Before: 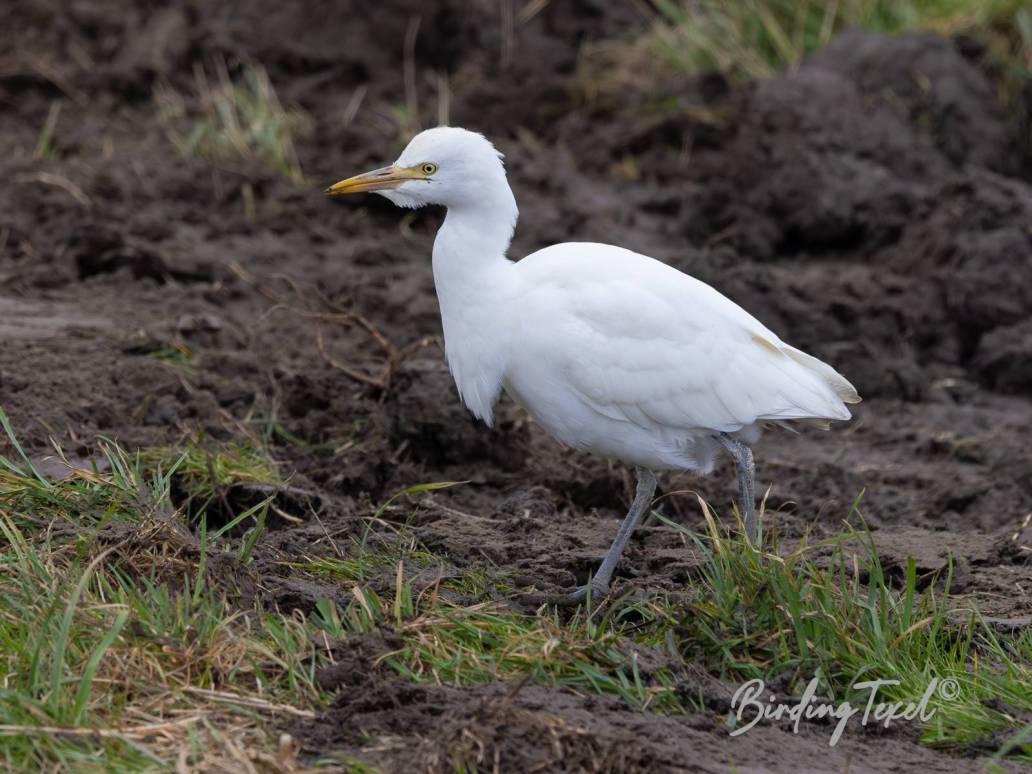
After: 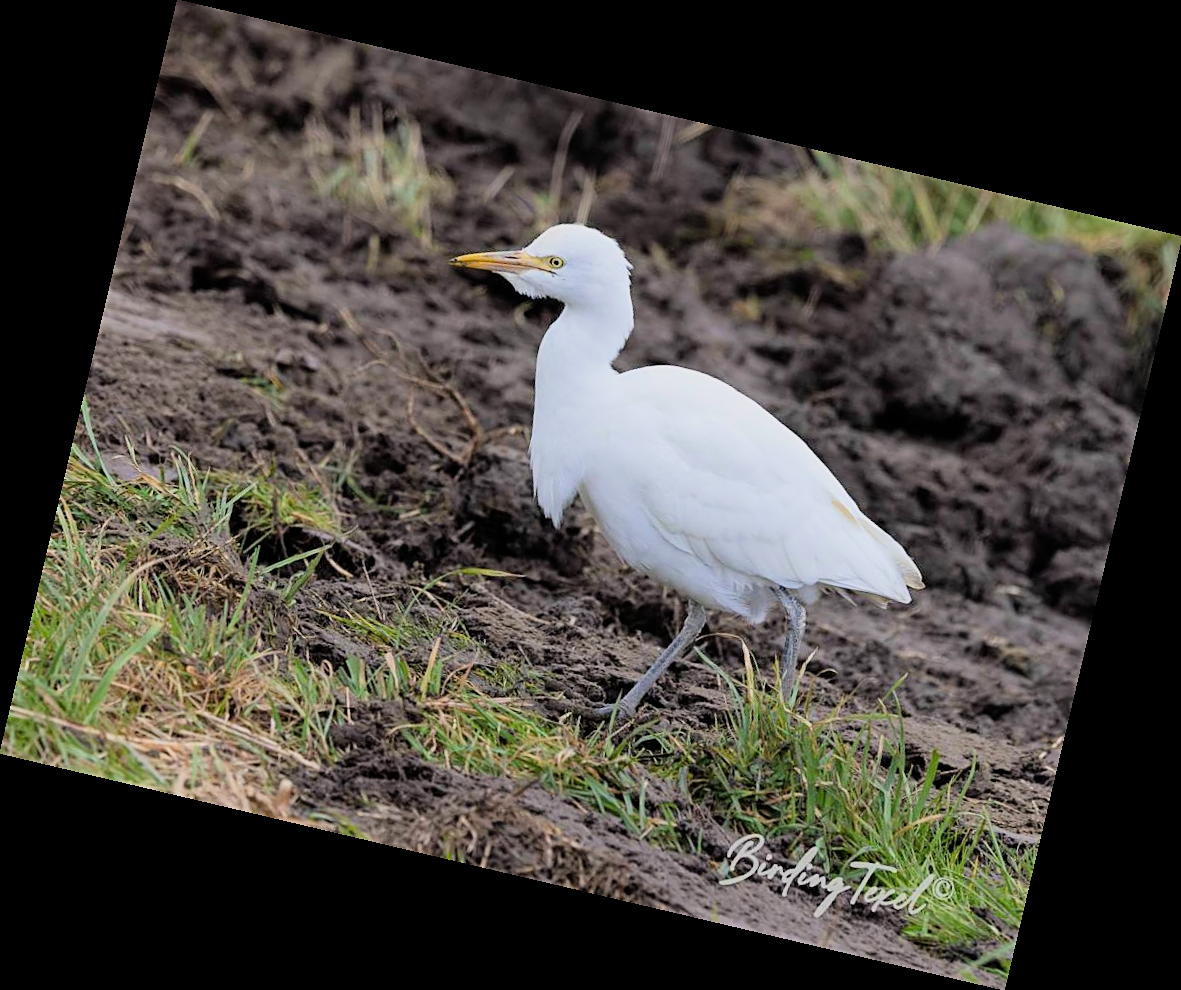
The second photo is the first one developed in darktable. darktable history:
sharpen: on, module defaults
exposure: black level correction 0, exposure 1 EV, compensate highlight preservation false
rotate and perspective: rotation 13.27°, automatic cropping off
filmic rgb: black relative exposure -7.15 EV, white relative exposure 5.36 EV, hardness 3.02, color science v6 (2022)
